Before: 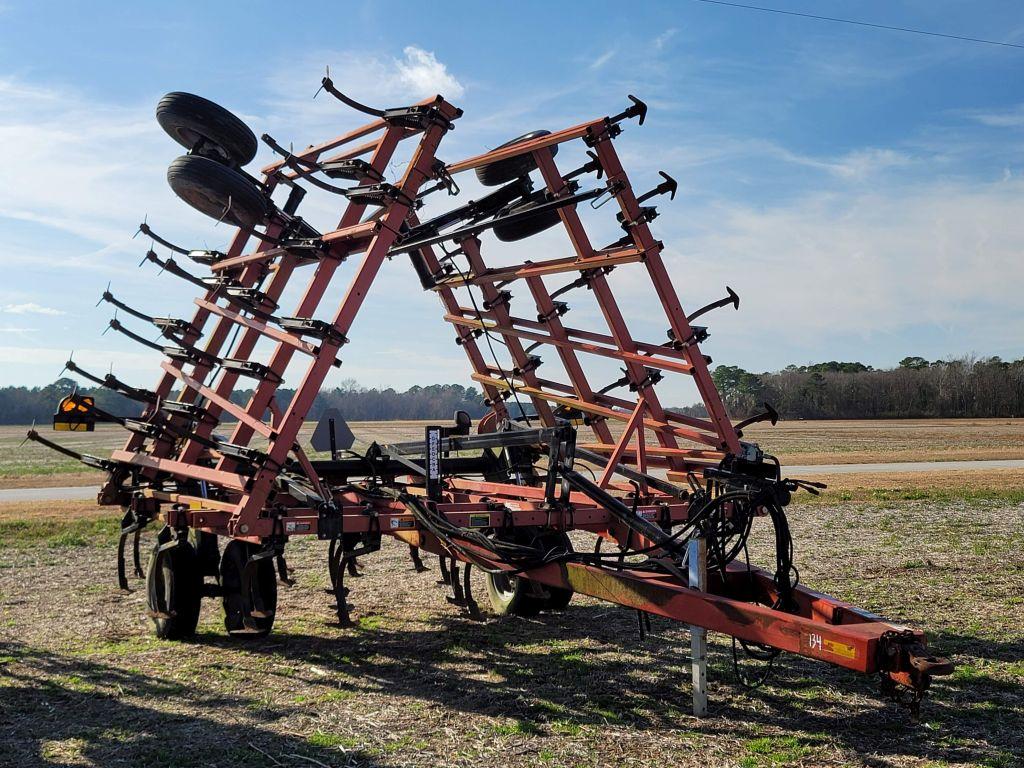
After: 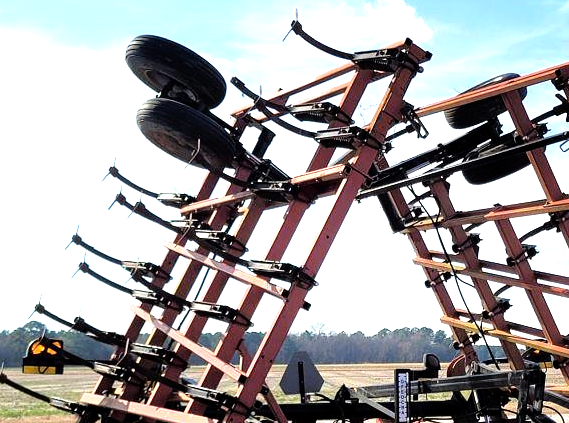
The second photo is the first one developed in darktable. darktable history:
crop and rotate: left 3.066%, top 7.541%, right 41.287%, bottom 37.374%
tone equalizer: -8 EV -1.08 EV, -7 EV -1.05 EV, -6 EV -0.883 EV, -5 EV -0.557 EV, -3 EV 0.602 EV, -2 EV 0.868 EV, -1 EV 1 EV, +0 EV 1.08 EV
exposure: black level correction 0.001, compensate highlight preservation false
